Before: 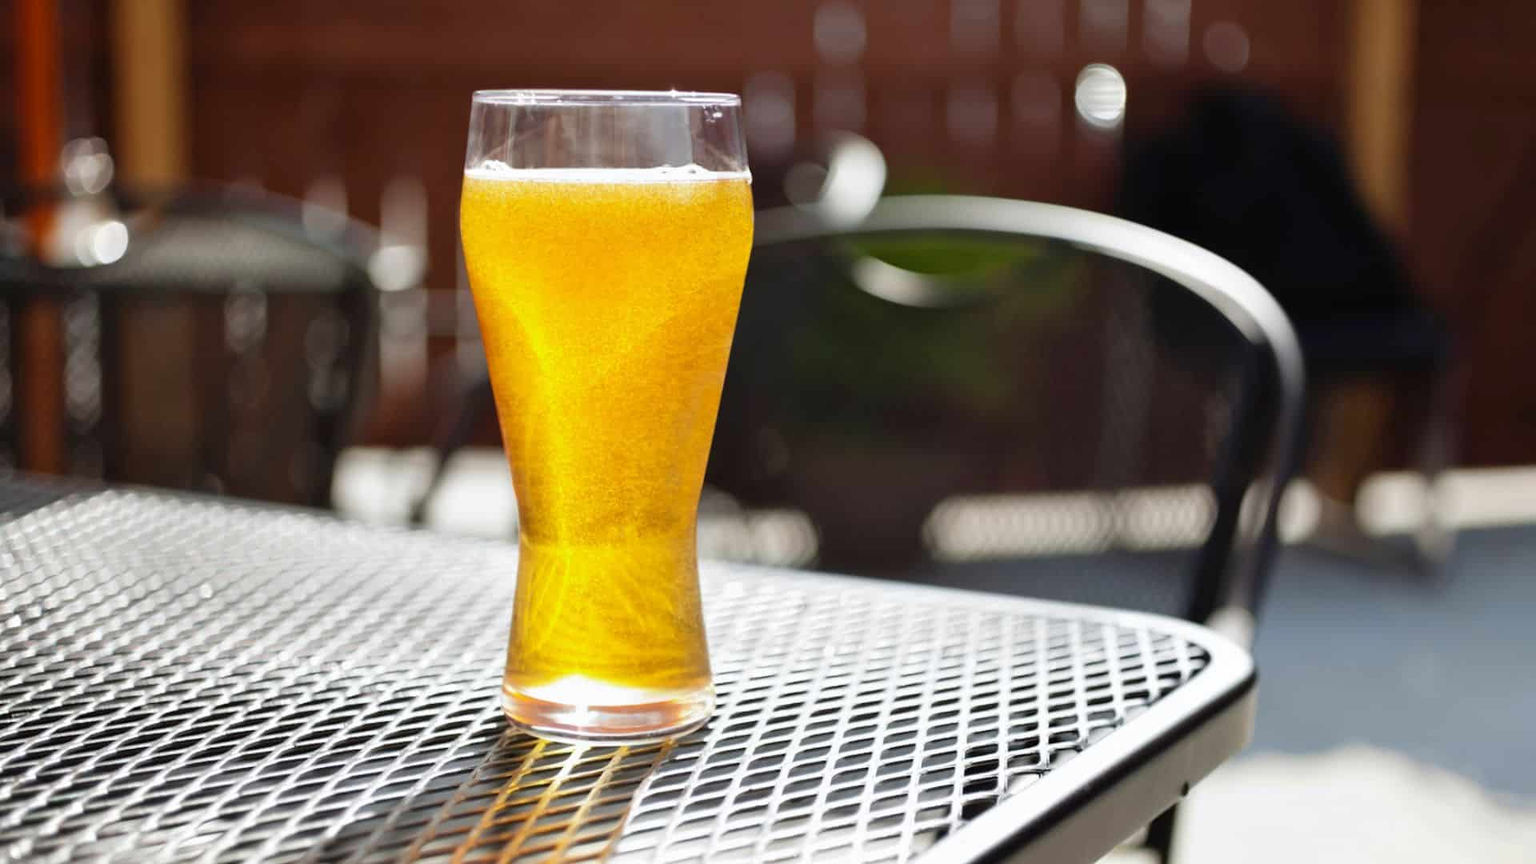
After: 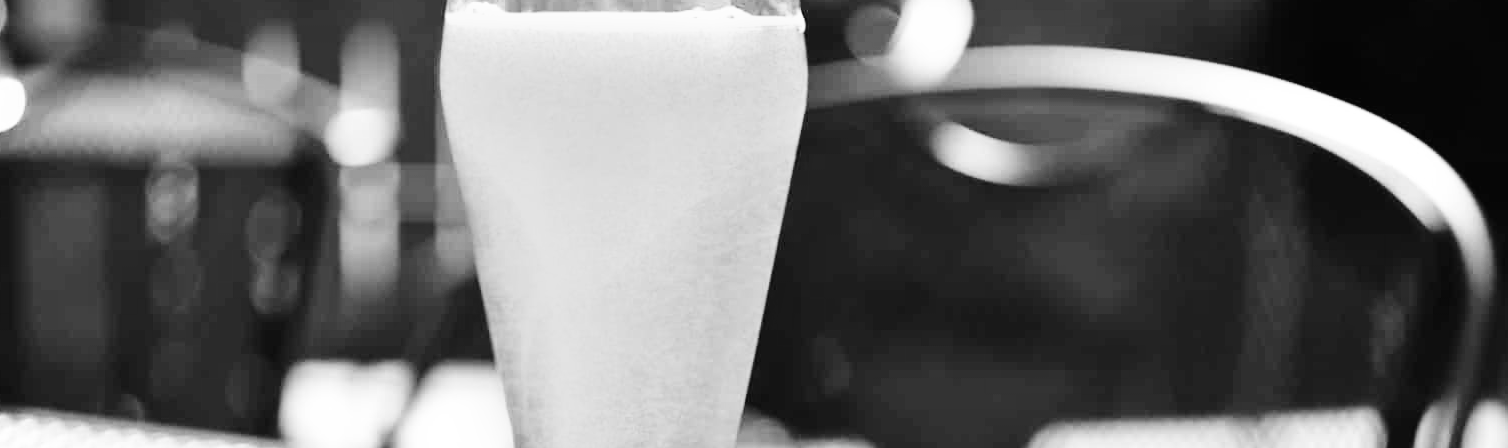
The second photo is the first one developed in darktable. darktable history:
crop: left 7.036%, top 18.398%, right 14.379%, bottom 40.043%
base curve: curves: ch0 [(0, 0.003) (0.001, 0.002) (0.006, 0.004) (0.02, 0.022) (0.048, 0.086) (0.094, 0.234) (0.162, 0.431) (0.258, 0.629) (0.385, 0.8) (0.548, 0.918) (0.751, 0.988) (1, 1)], preserve colors none
color correction: highlights a* 3.84, highlights b* 5.07
color balance rgb: perceptual saturation grading › global saturation 20%, global vibrance 20%
monochrome: on, module defaults
